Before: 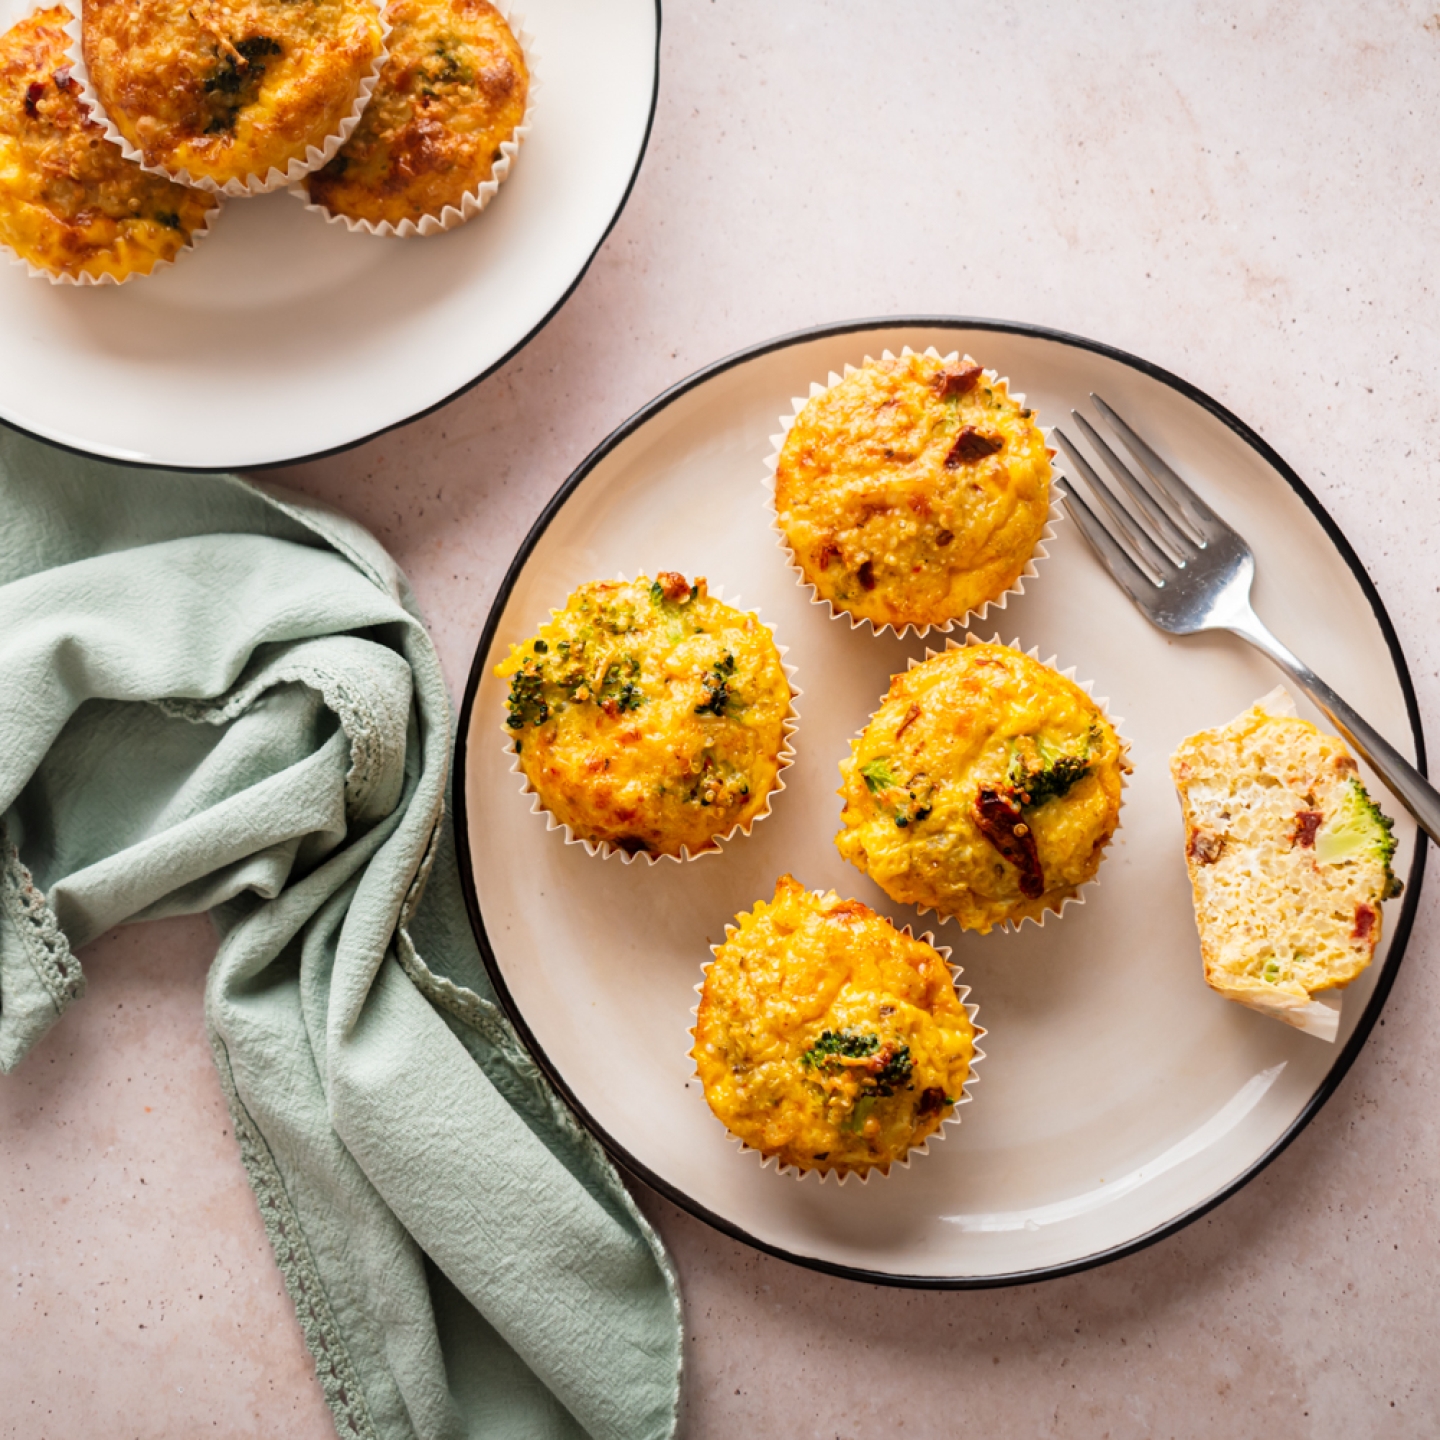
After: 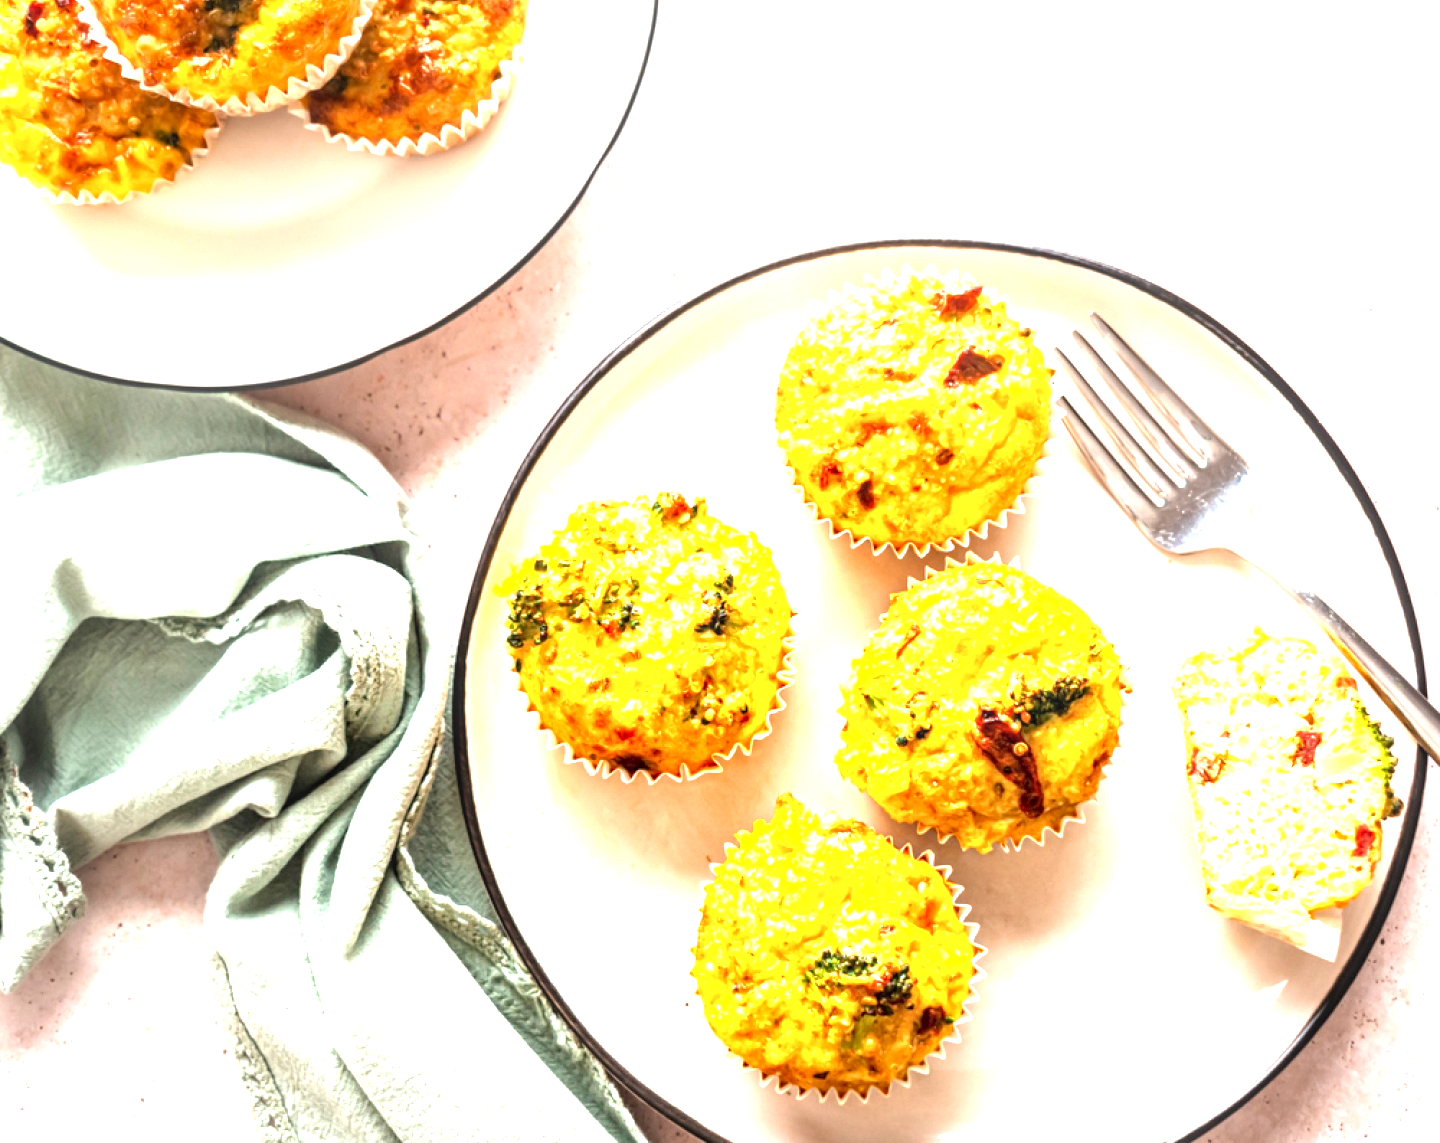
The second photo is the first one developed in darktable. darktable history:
exposure: black level correction 0.001, exposure 1.817 EV, compensate highlight preservation false
local contrast: detail 130%
crop and rotate: top 5.649%, bottom 14.943%
